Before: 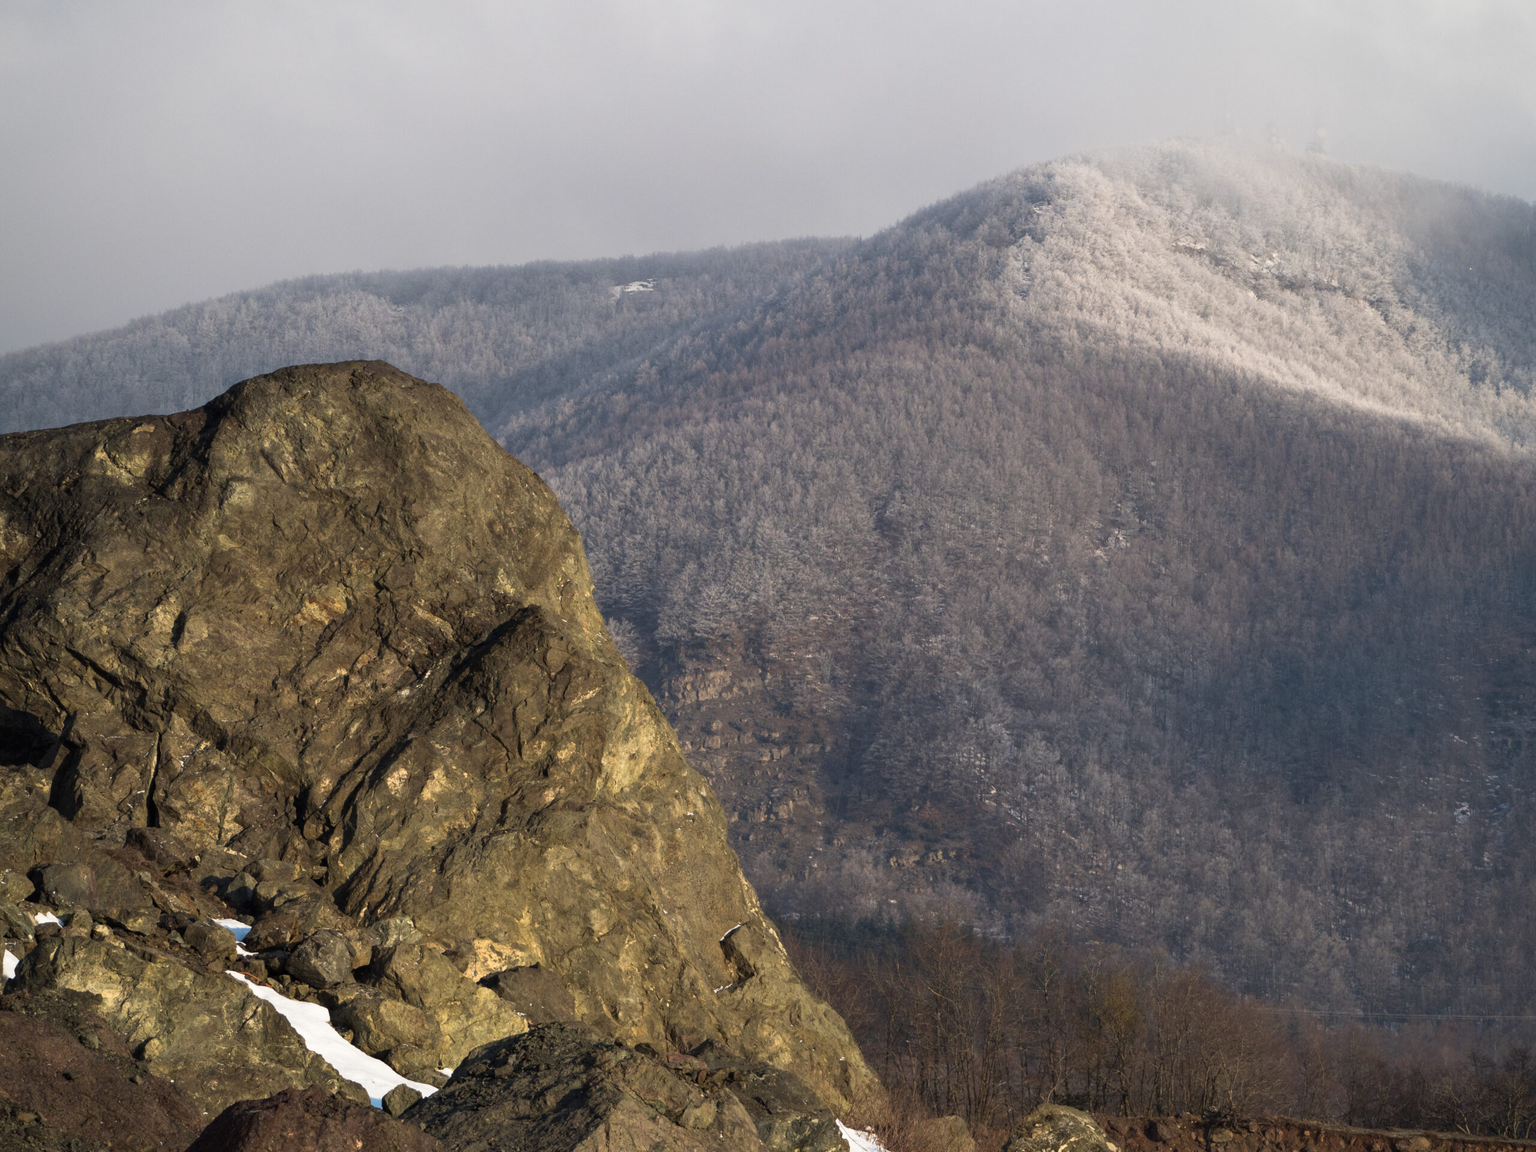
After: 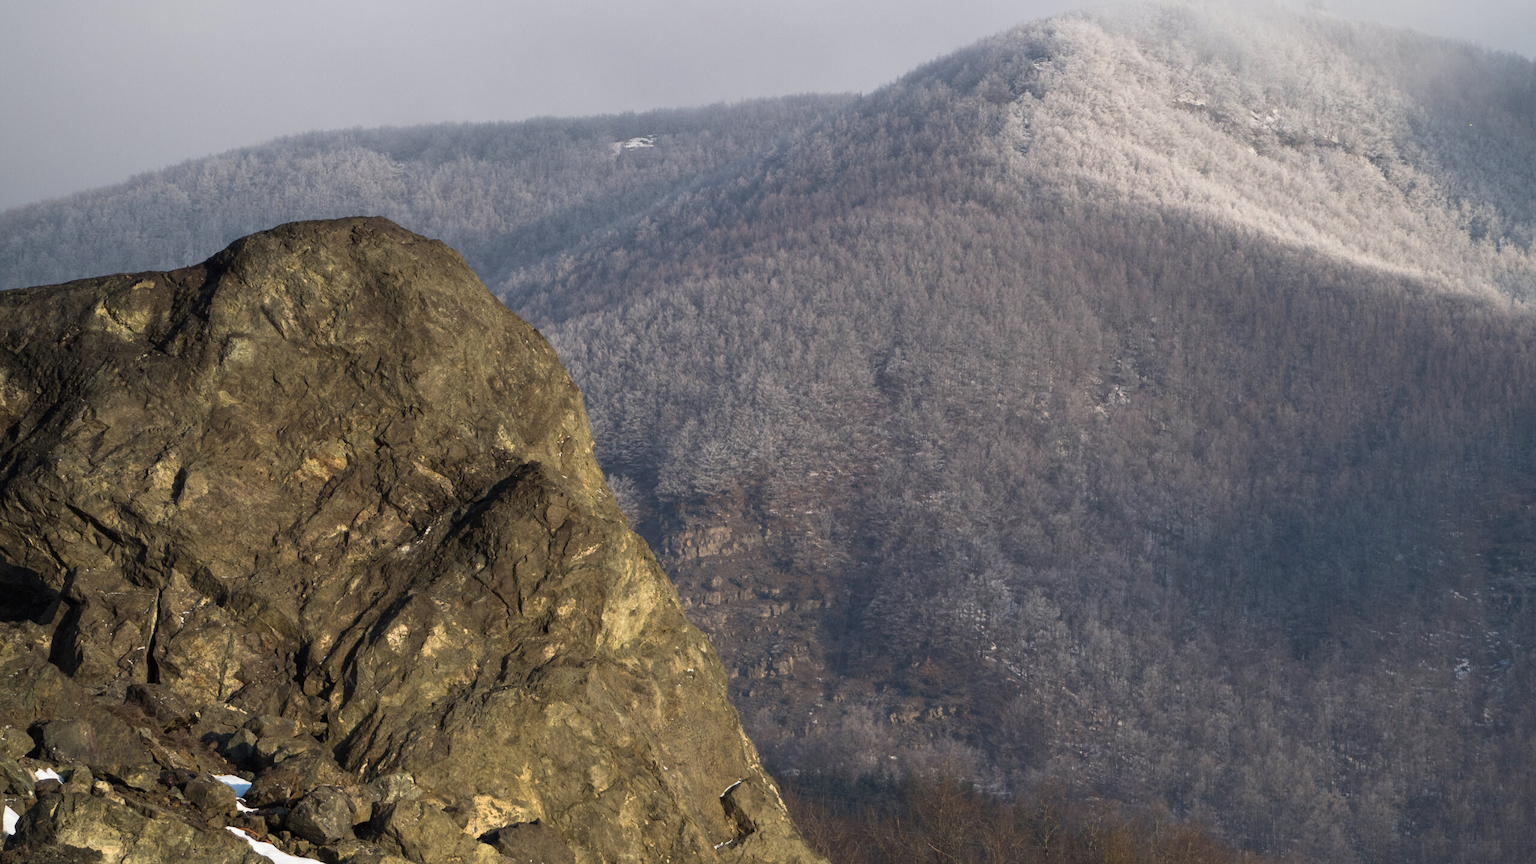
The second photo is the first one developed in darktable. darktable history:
crop and rotate: top 12.5%, bottom 12.5%
white balance: red 0.988, blue 1.017
